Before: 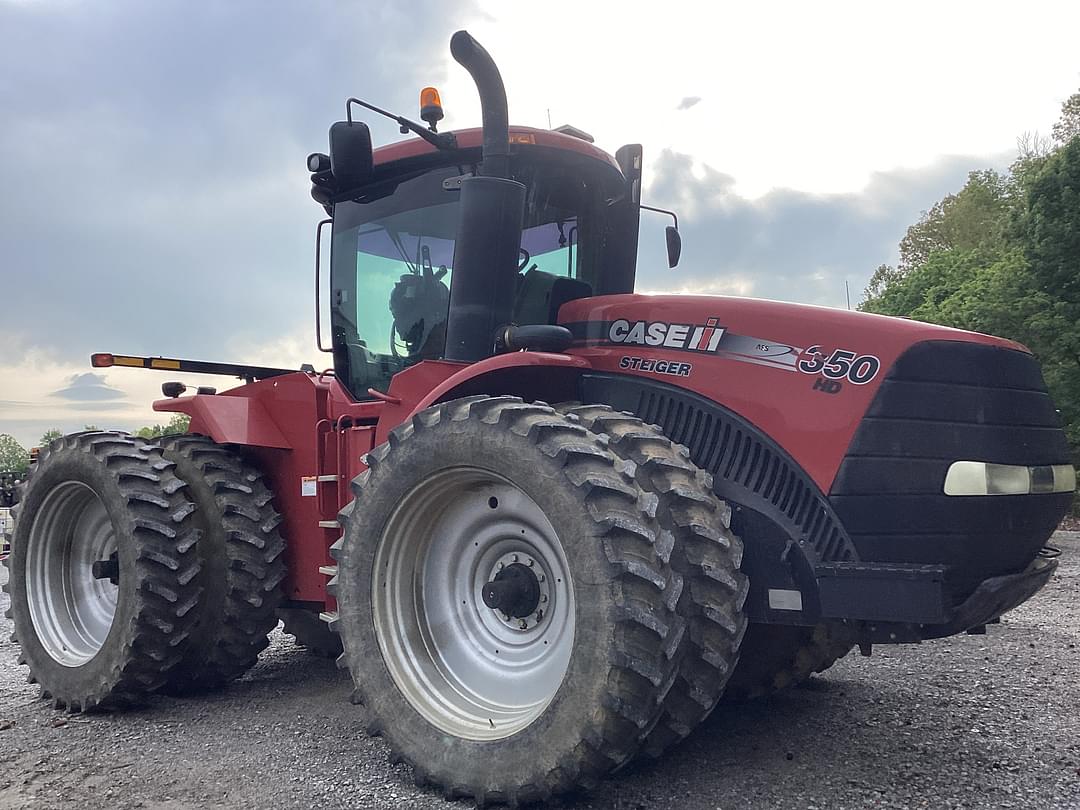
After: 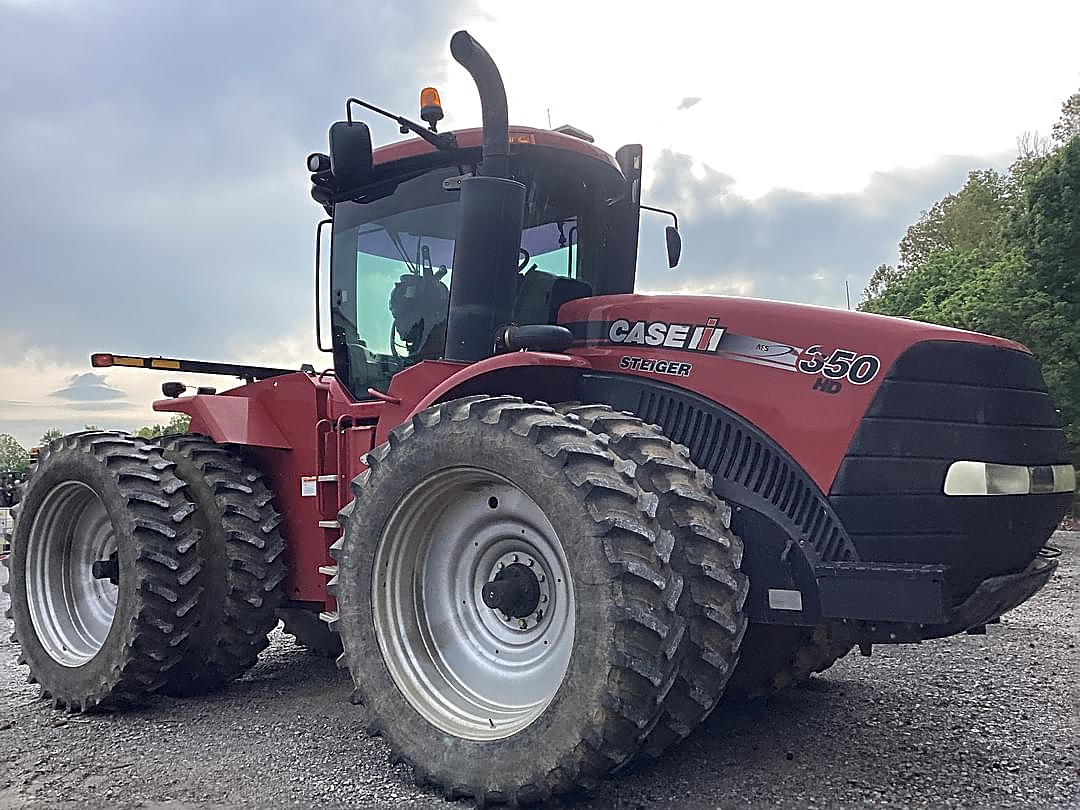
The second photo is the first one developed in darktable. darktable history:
sharpen: radius 2.683, amount 0.658
